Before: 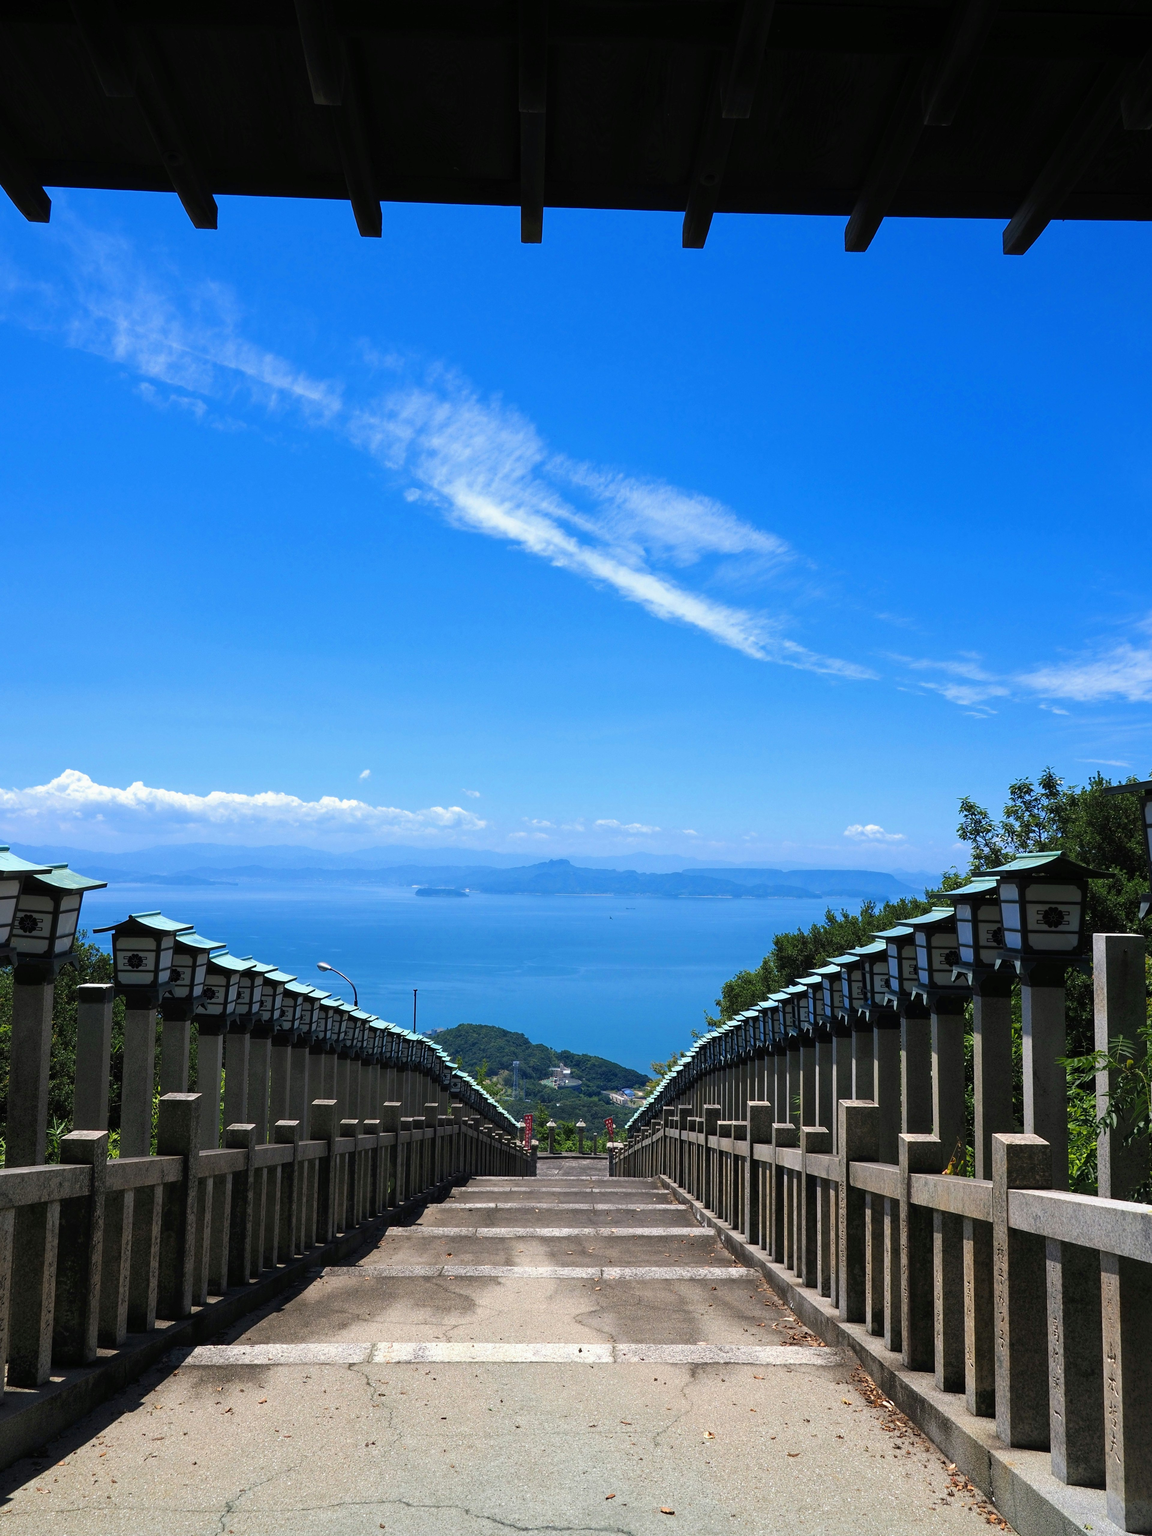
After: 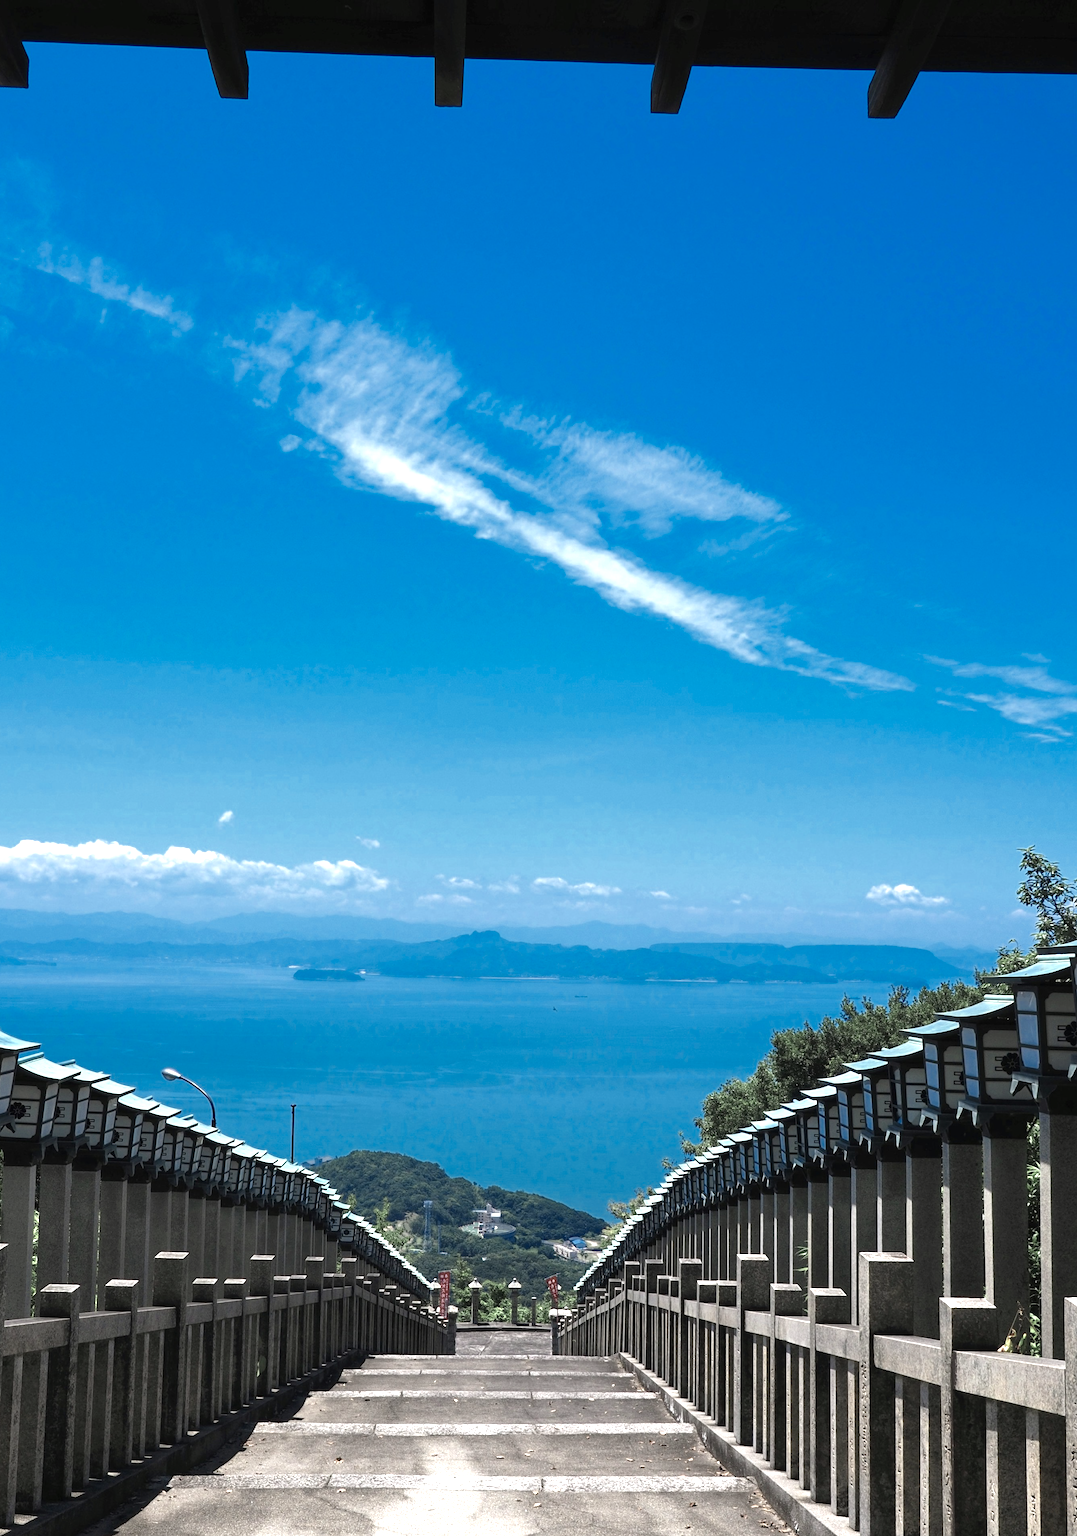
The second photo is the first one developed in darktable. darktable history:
color zones: curves: ch0 [(0.25, 0.667) (0.758, 0.368)]; ch1 [(0.215, 0.245) (0.761, 0.373)]; ch2 [(0.247, 0.554) (0.761, 0.436)]
crop and rotate: left 17.046%, top 10.659%, right 12.989%, bottom 14.553%
exposure: black level correction 0, exposure 0.7 EV, compensate exposure bias true, compensate highlight preservation false
